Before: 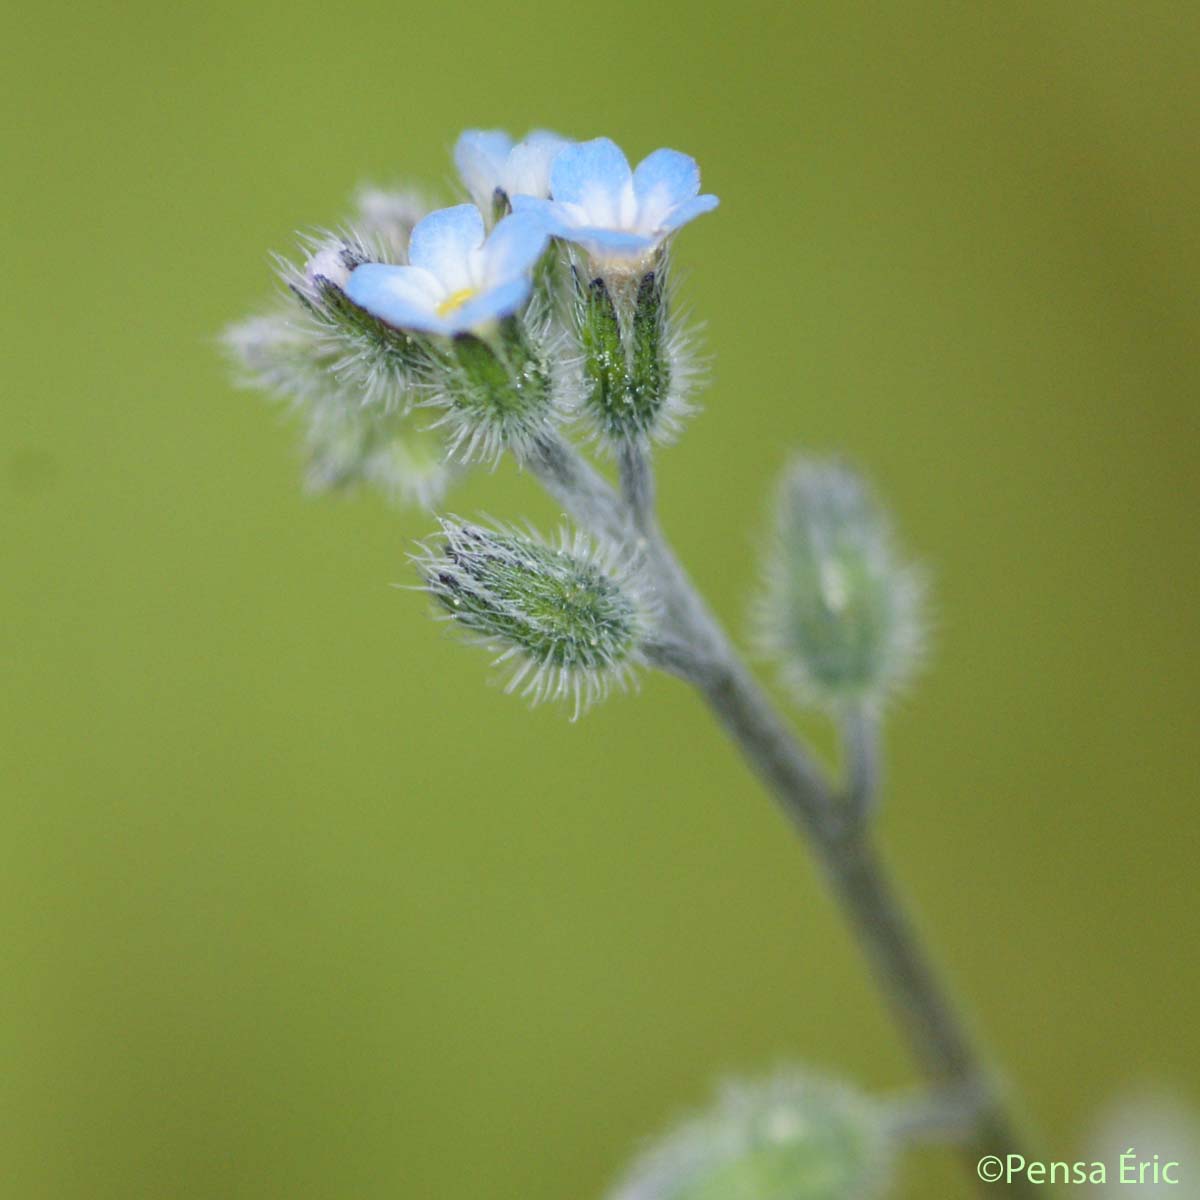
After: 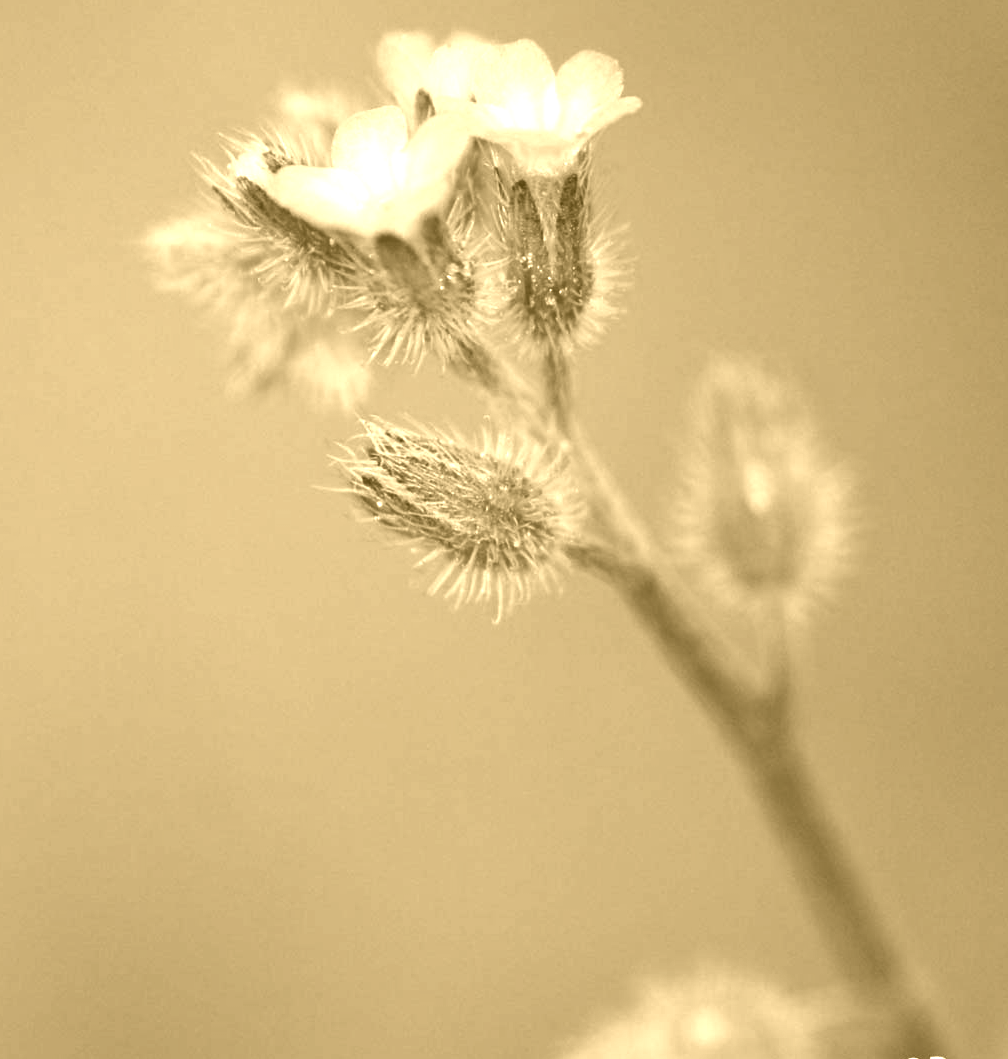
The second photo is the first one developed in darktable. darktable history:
levels: levels [0.101, 0.578, 0.953]
colorize: hue 36°, source mix 100%
crop: left 6.446%, top 8.188%, right 9.538%, bottom 3.548%
white balance: red 0.978, blue 0.999
